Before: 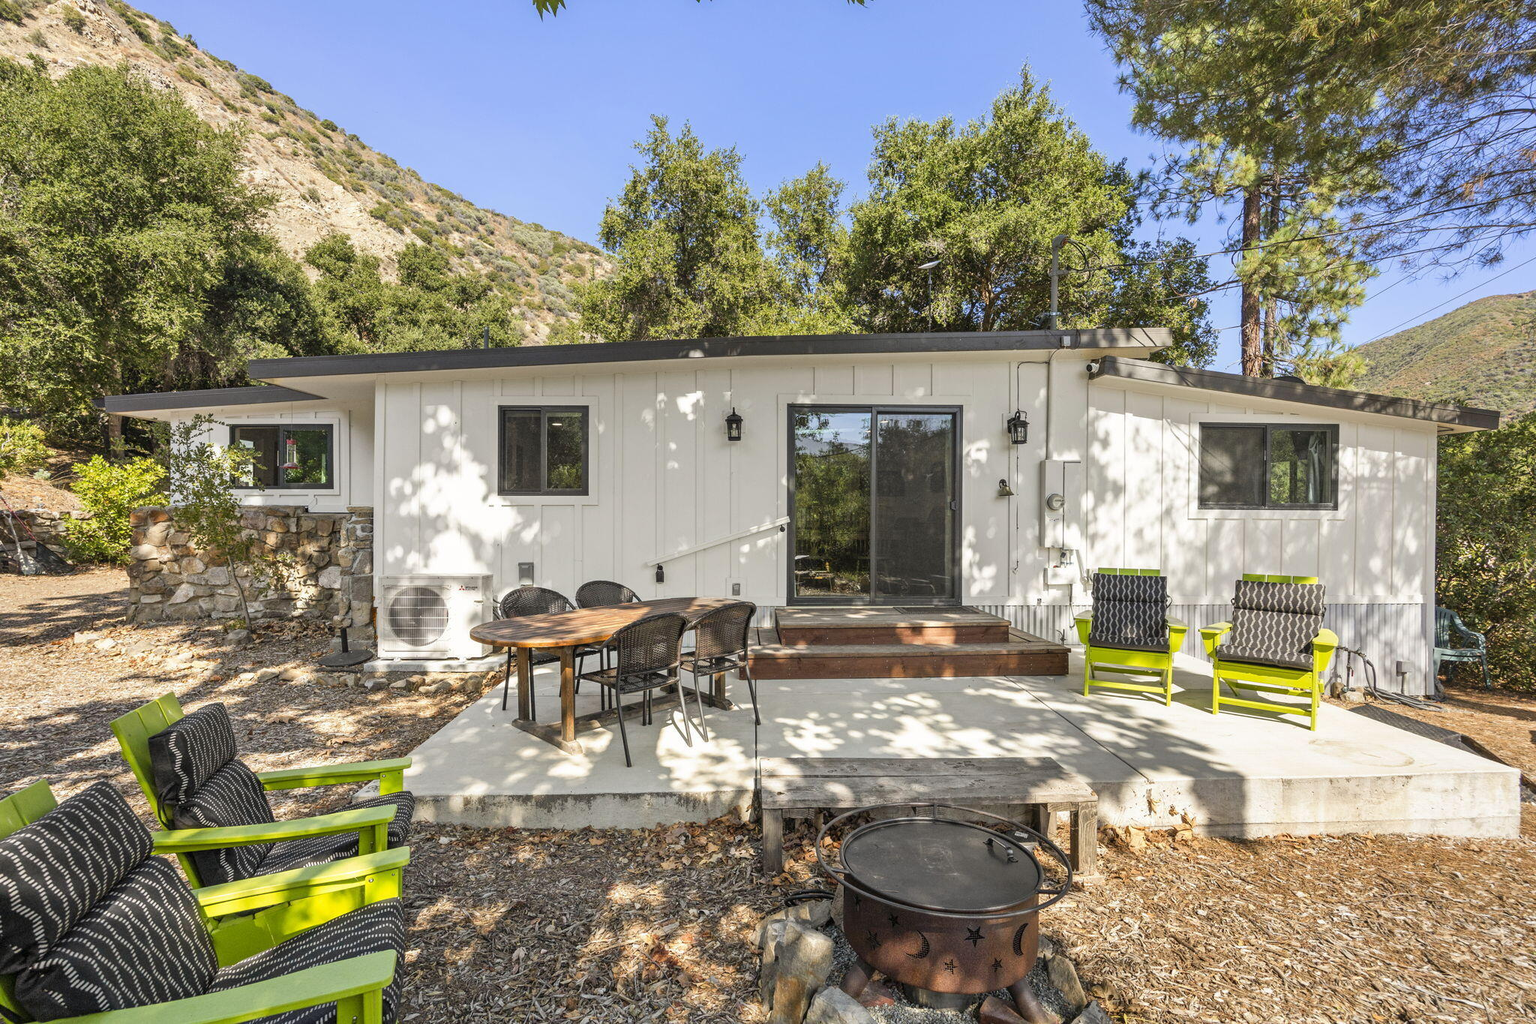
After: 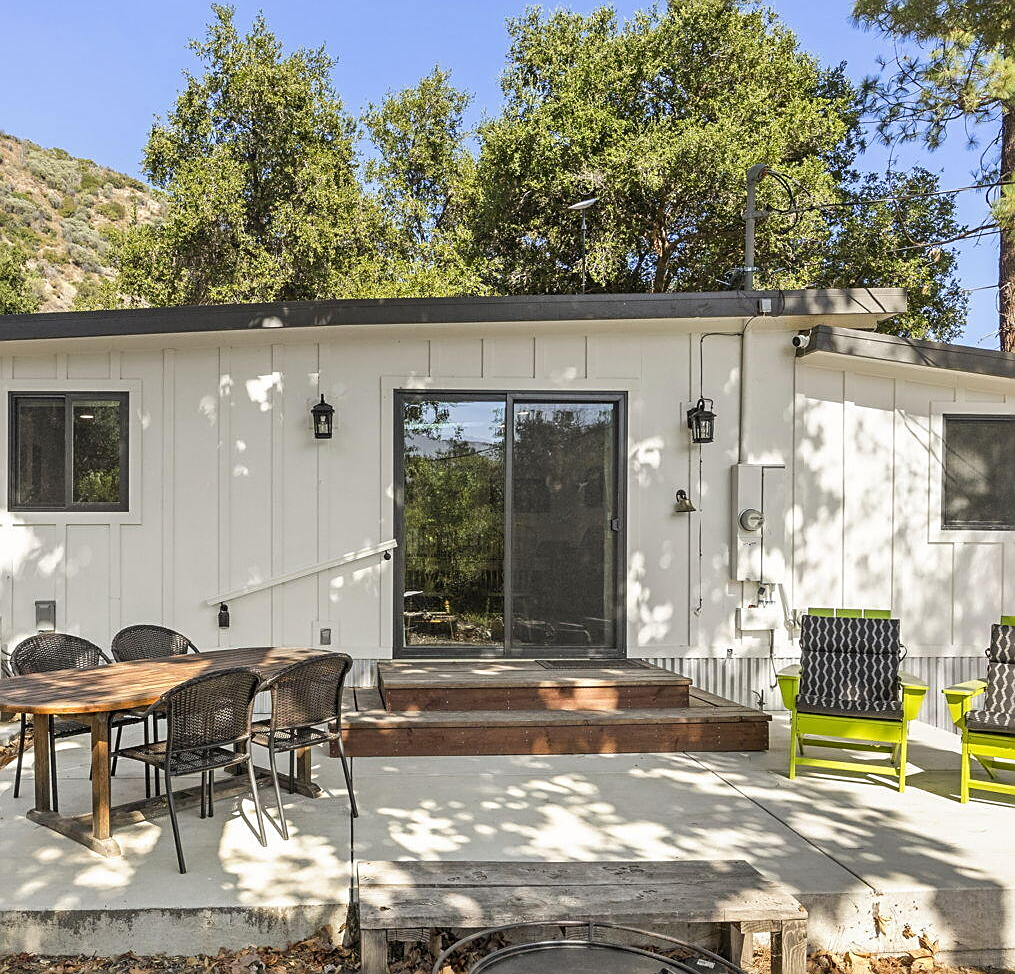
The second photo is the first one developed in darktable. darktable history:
crop: left 32.075%, top 10.976%, right 18.355%, bottom 17.596%
sharpen: radius 1.967
